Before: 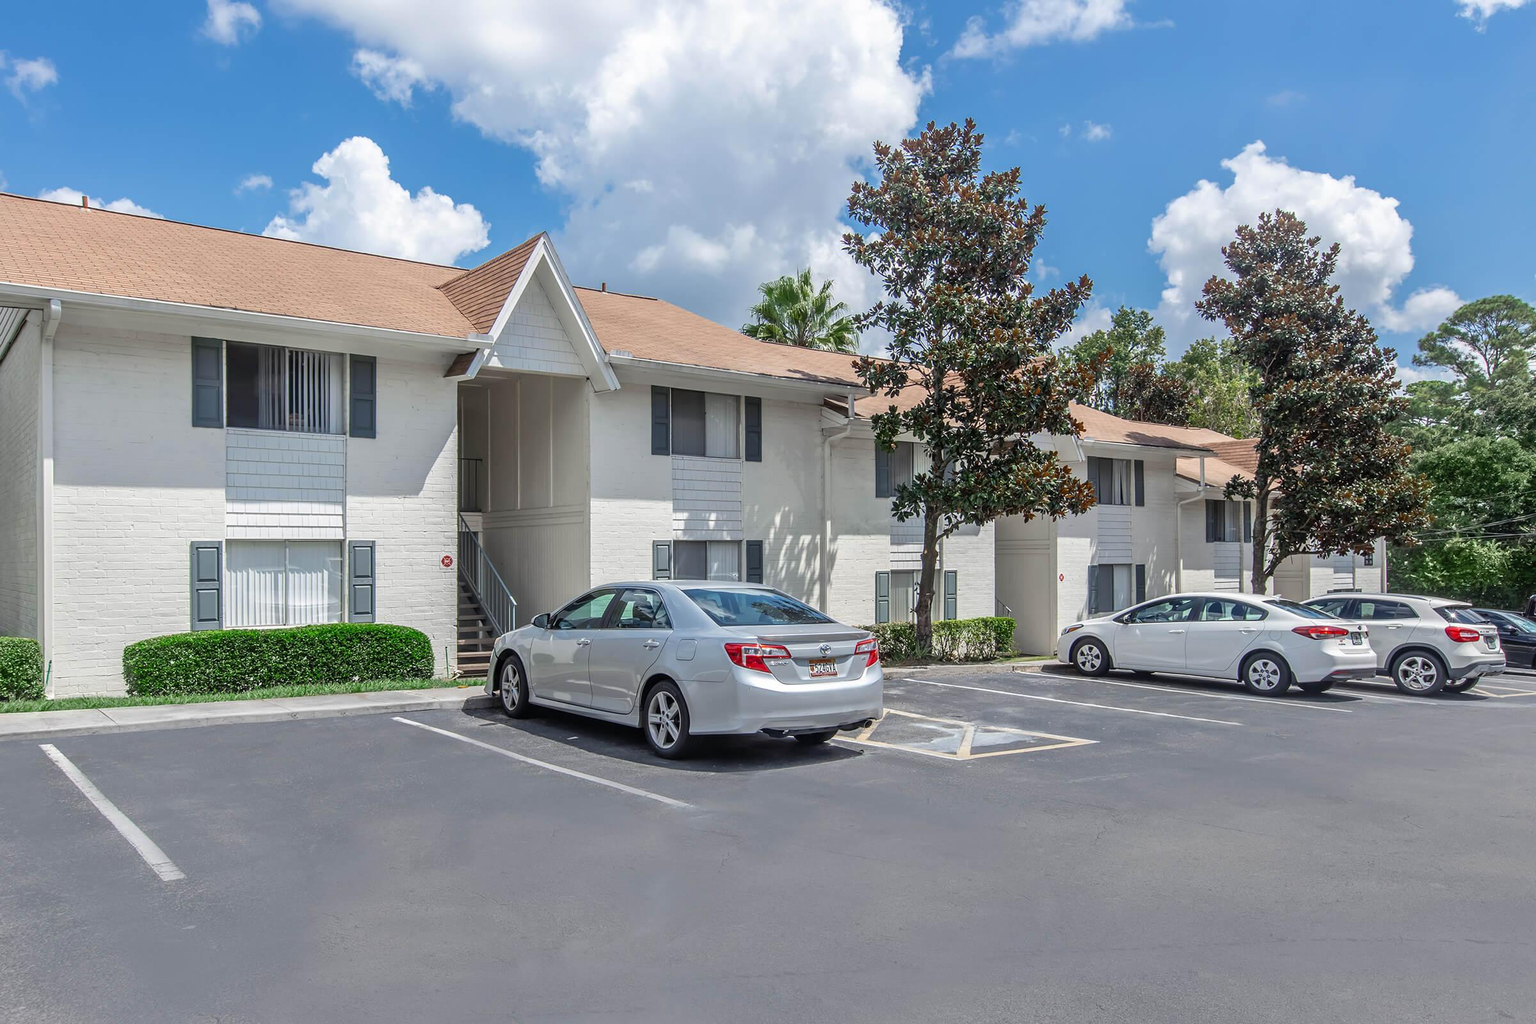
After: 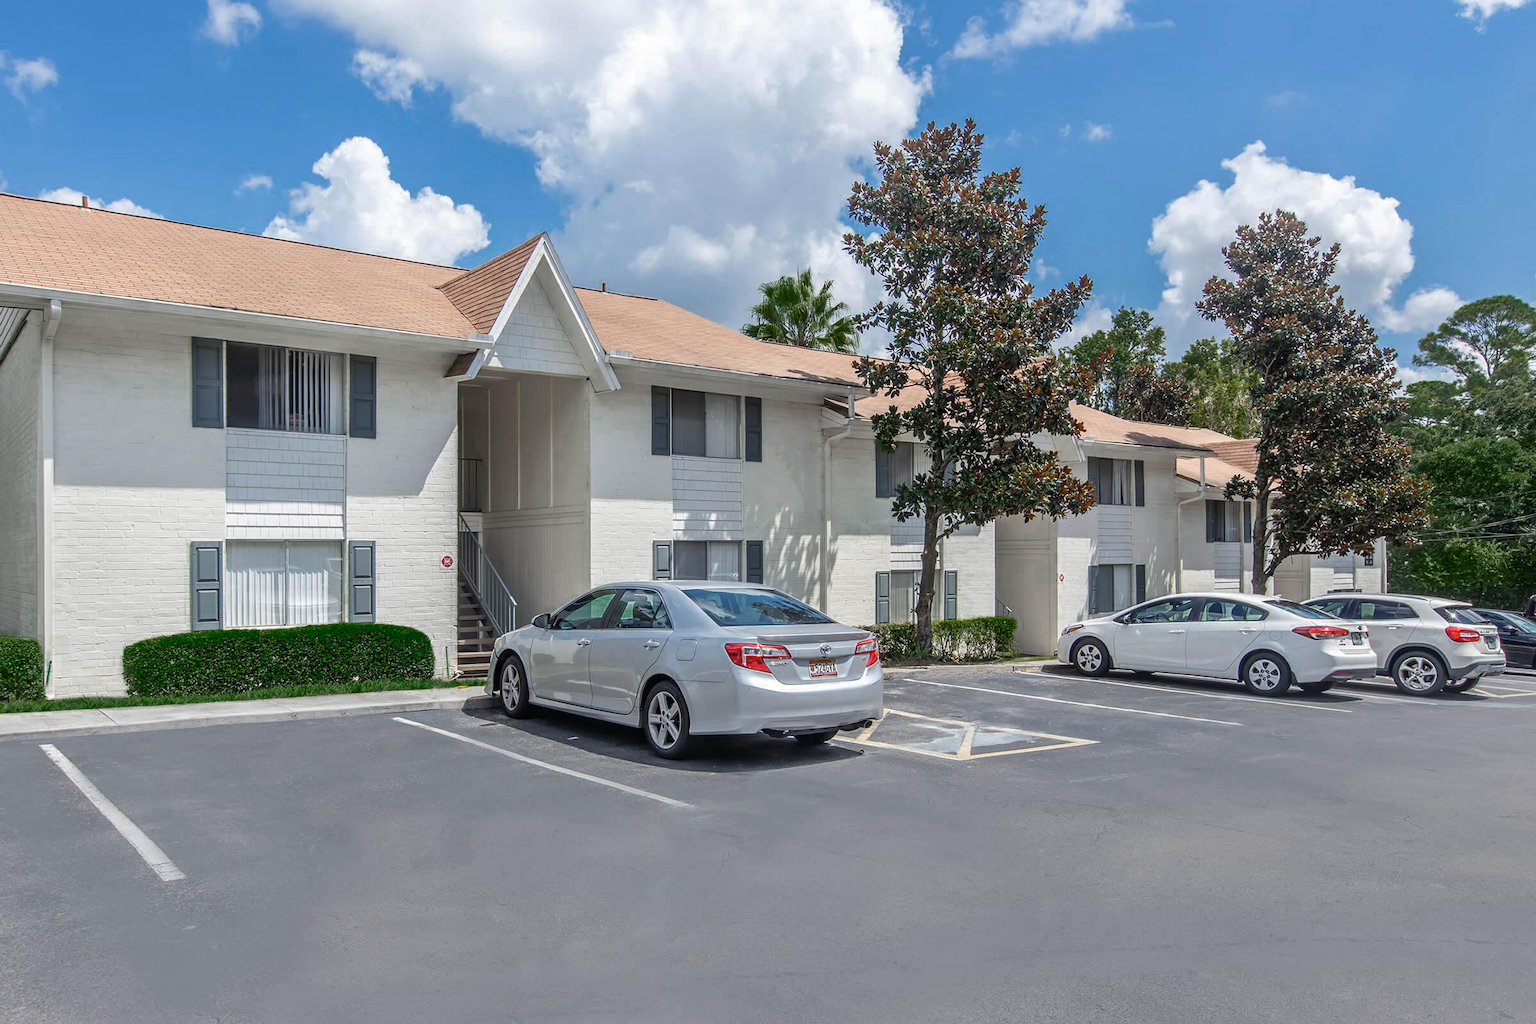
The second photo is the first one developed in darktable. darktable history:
color zones: curves: ch0 [(0.25, 0.5) (0.347, 0.092) (0.75, 0.5)]; ch1 [(0.25, 0.5) (0.33, 0.51) (0.75, 0.5)]
exposure: compensate highlight preservation false
